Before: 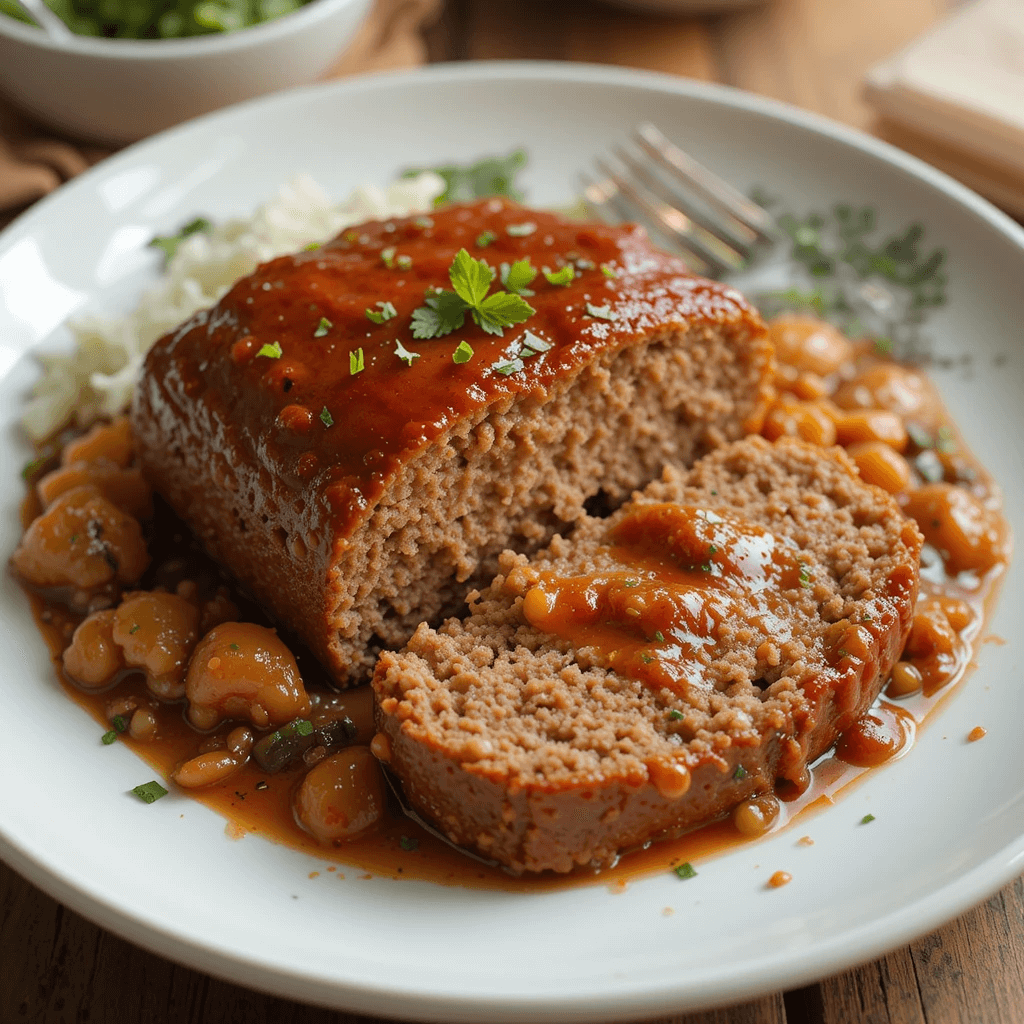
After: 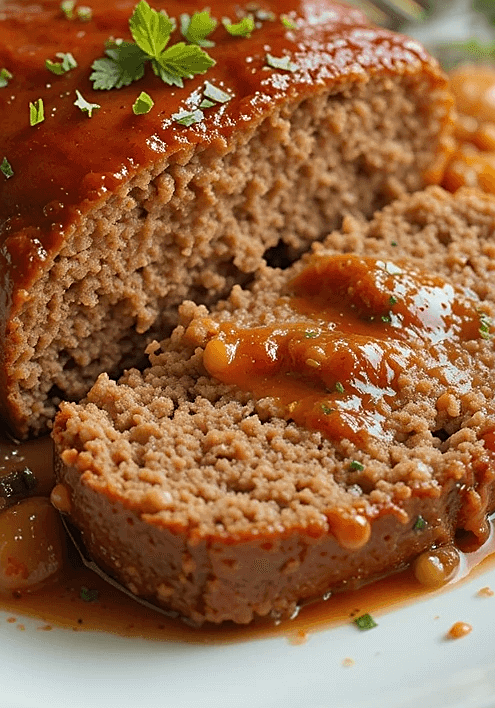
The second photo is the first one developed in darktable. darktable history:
sharpen: on, module defaults
crop: left 31.31%, top 24.394%, right 20.314%, bottom 6.407%
velvia: on, module defaults
